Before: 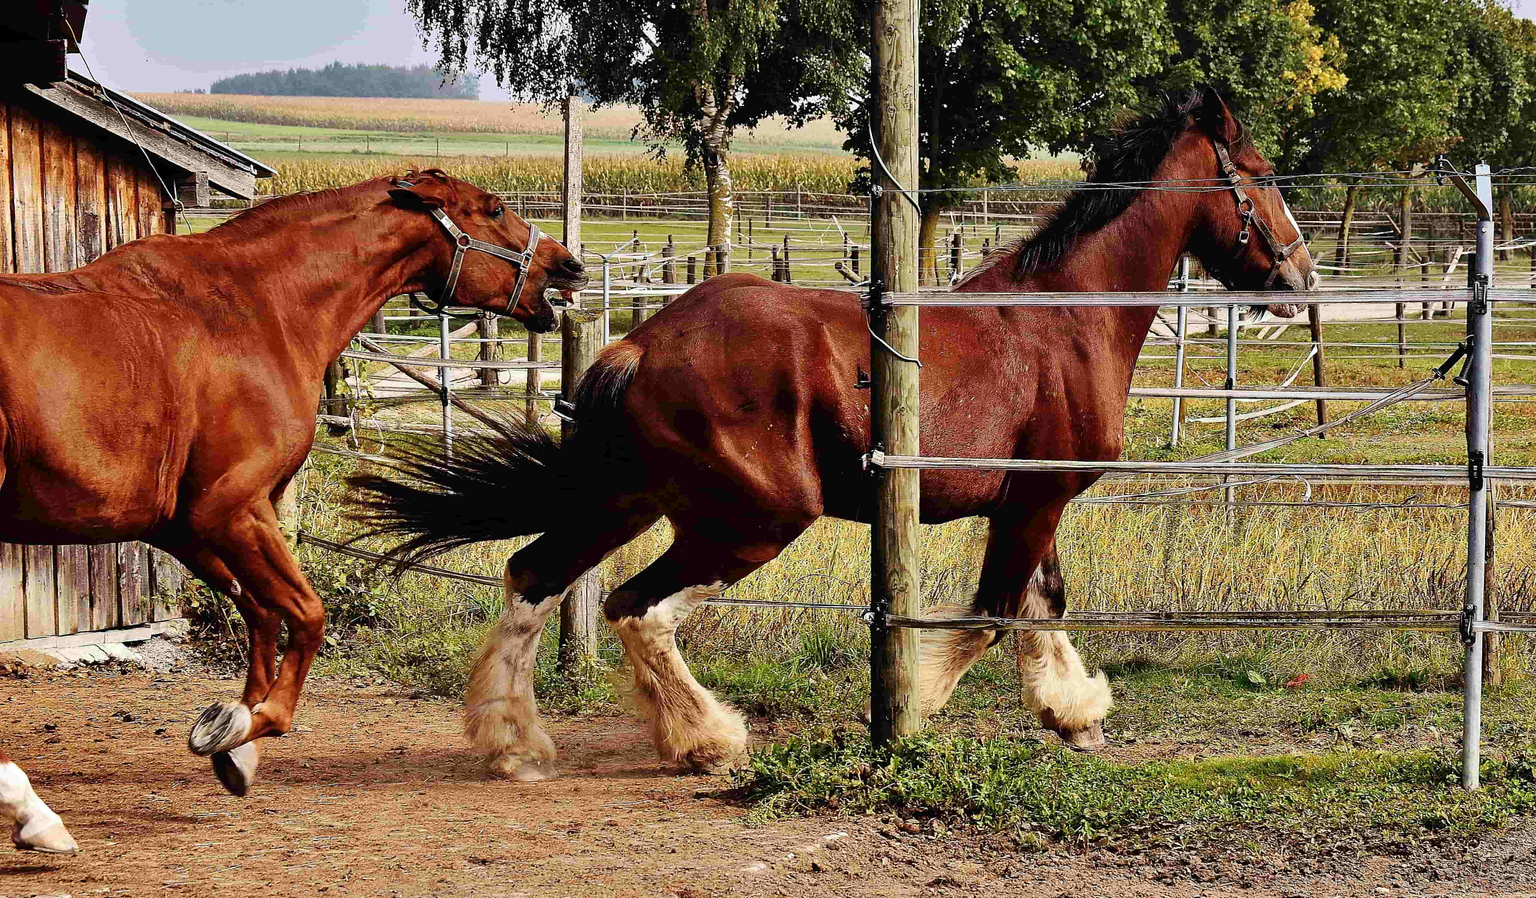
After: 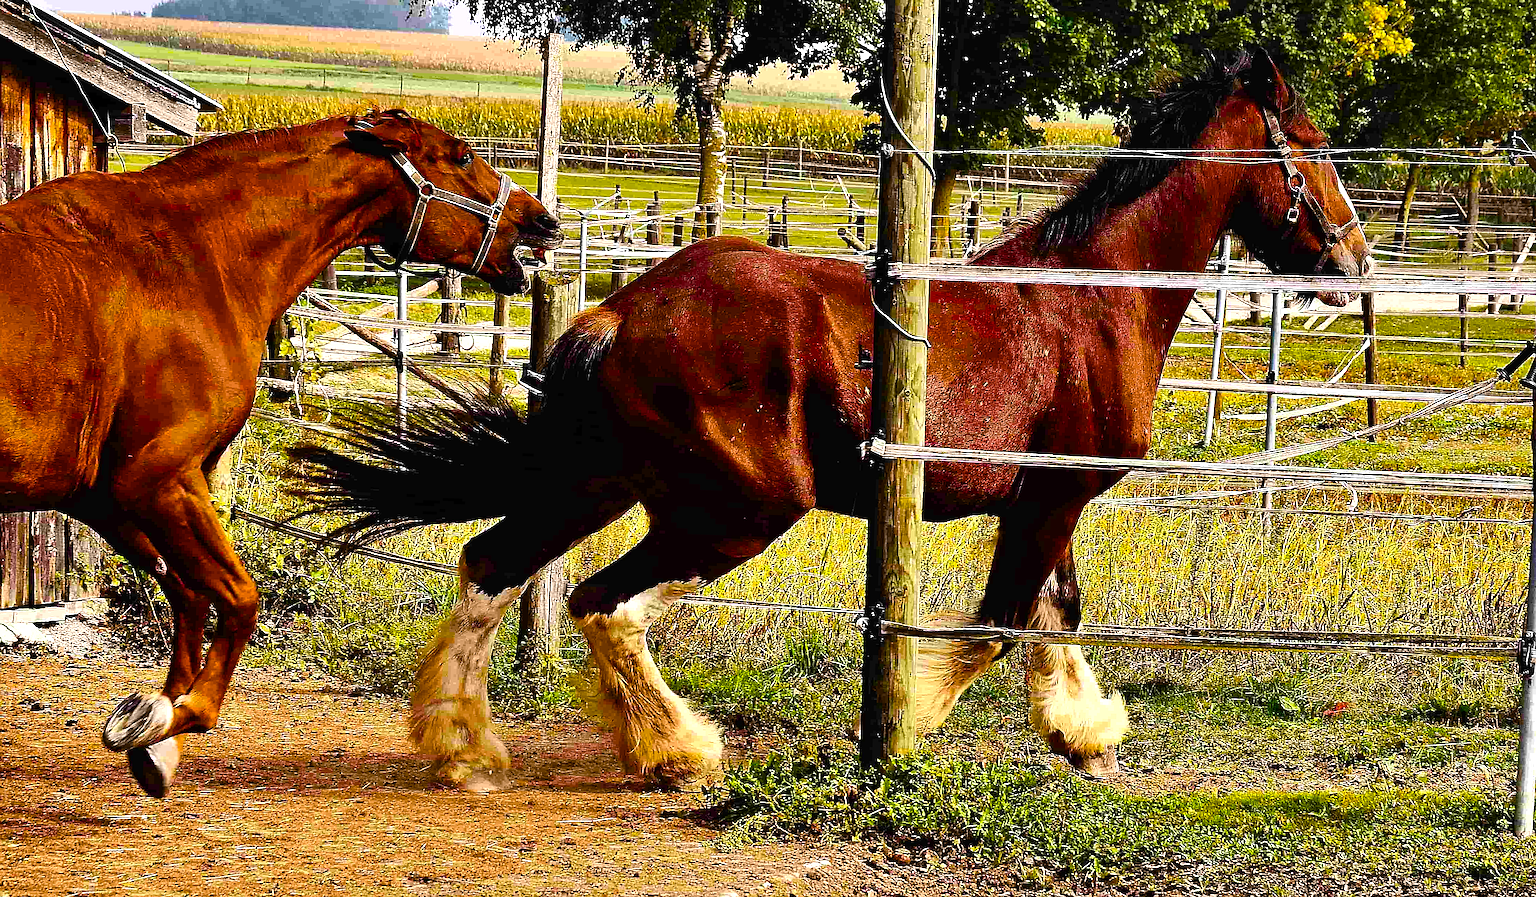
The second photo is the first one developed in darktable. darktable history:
base curve: exposure shift 0, preserve colors none
sharpen: on, module defaults
crop and rotate: angle -1.96°, left 3.097%, top 4.154%, right 1.586%, bottom 0.529%
color balance rgb: linear chroma grading › global chroma 9%, perceptual saturation grading › global saturation 36%, perceptual saturation grading › shadows 35%, perceptual brilliance grading › global brilliance 15%, perceptual brilliance grading › shadows -35%, global vibrance 15%
